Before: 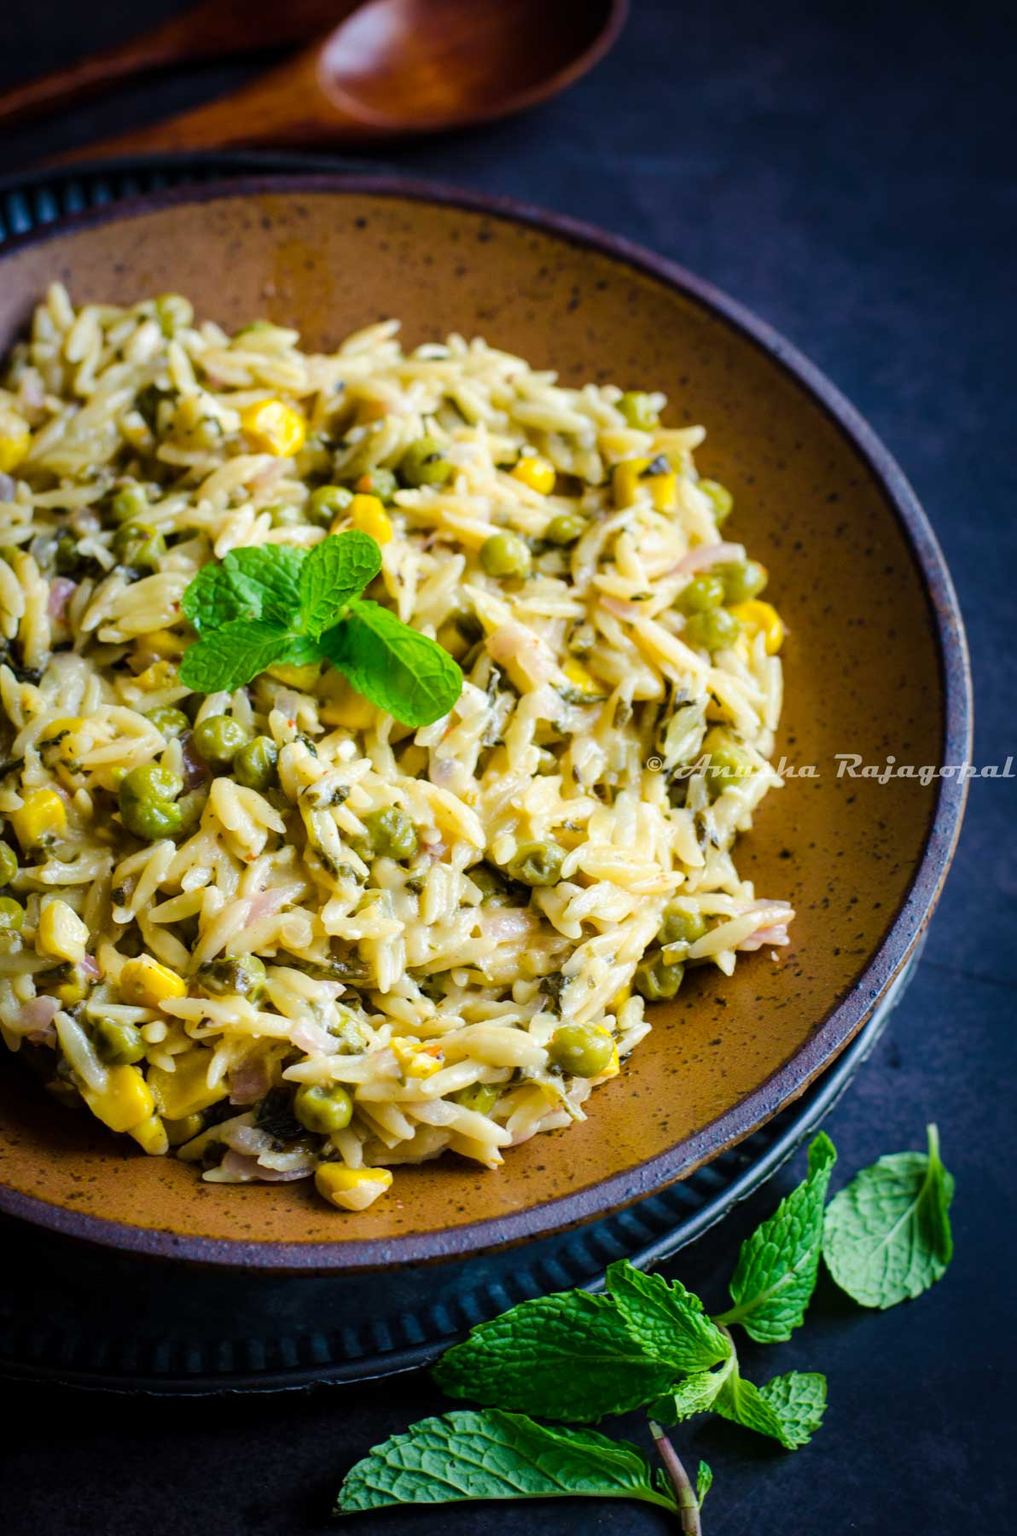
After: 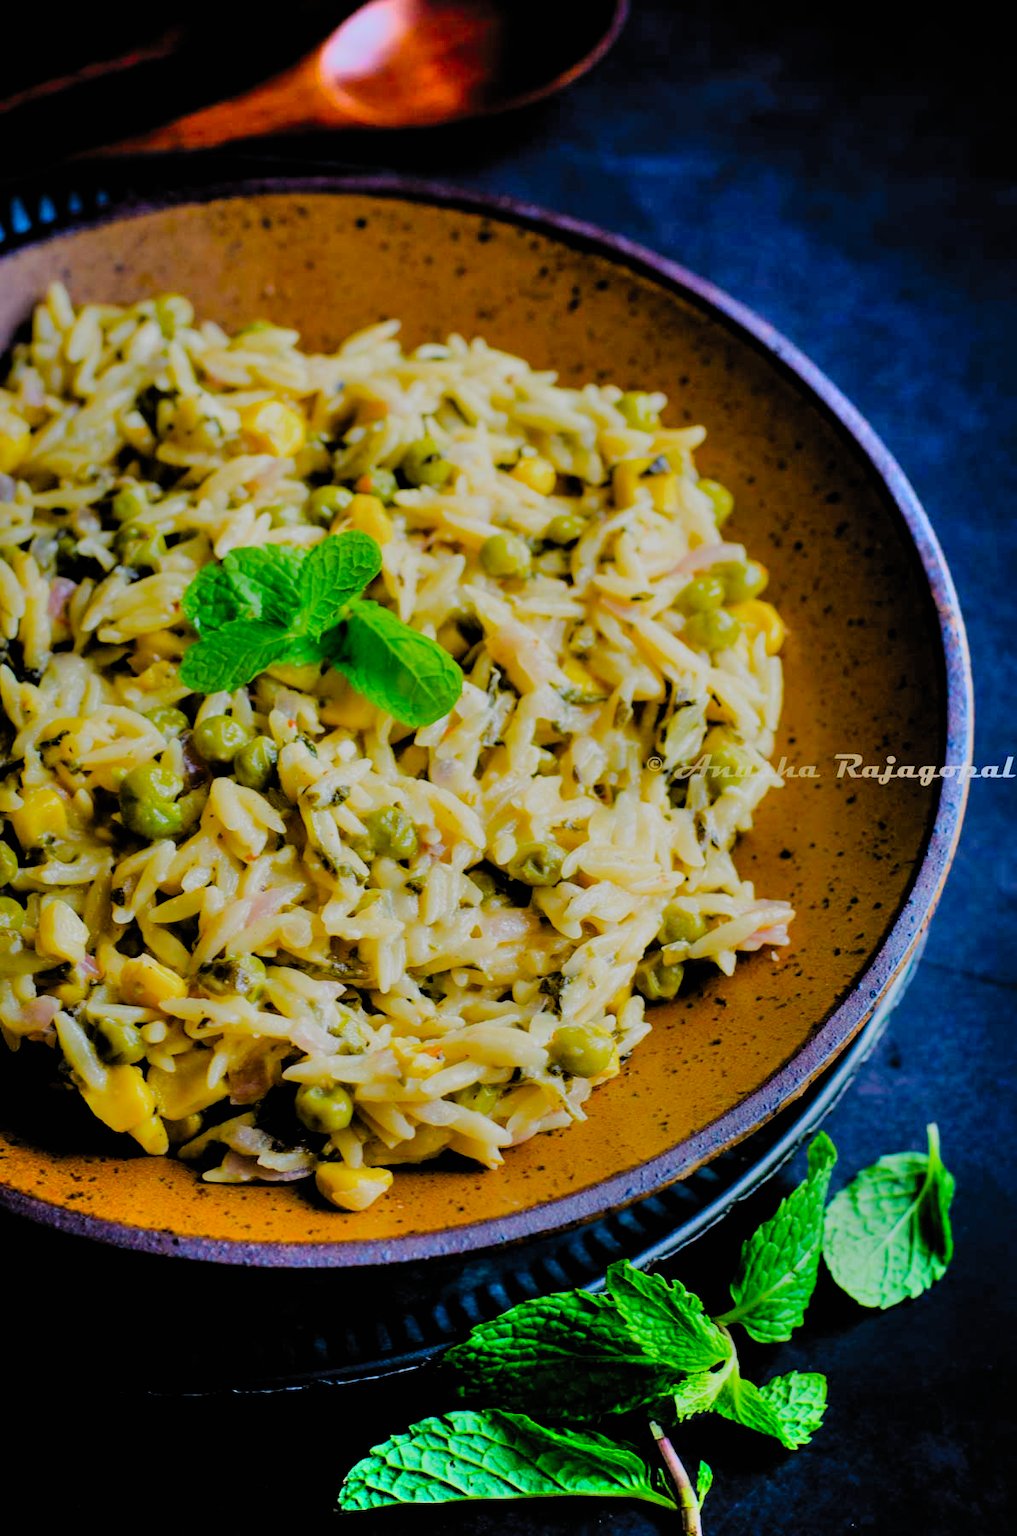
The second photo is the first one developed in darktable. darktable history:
shadows and highlights: shadows 52.42, soften with gaussian
filmic rgb: black relative exposure -4.4 EV, white relative exposure 5 EV, threshold 3 EV, hardness 2.23, latitude 40.06%, contrast 1.15, highlights saturation mix 10%, shadows ↔ highlights balance 1.04%, preserve chrominance RGB euclidean norm (legacy), color science v4 (2020), enable highlight reconstruction true
